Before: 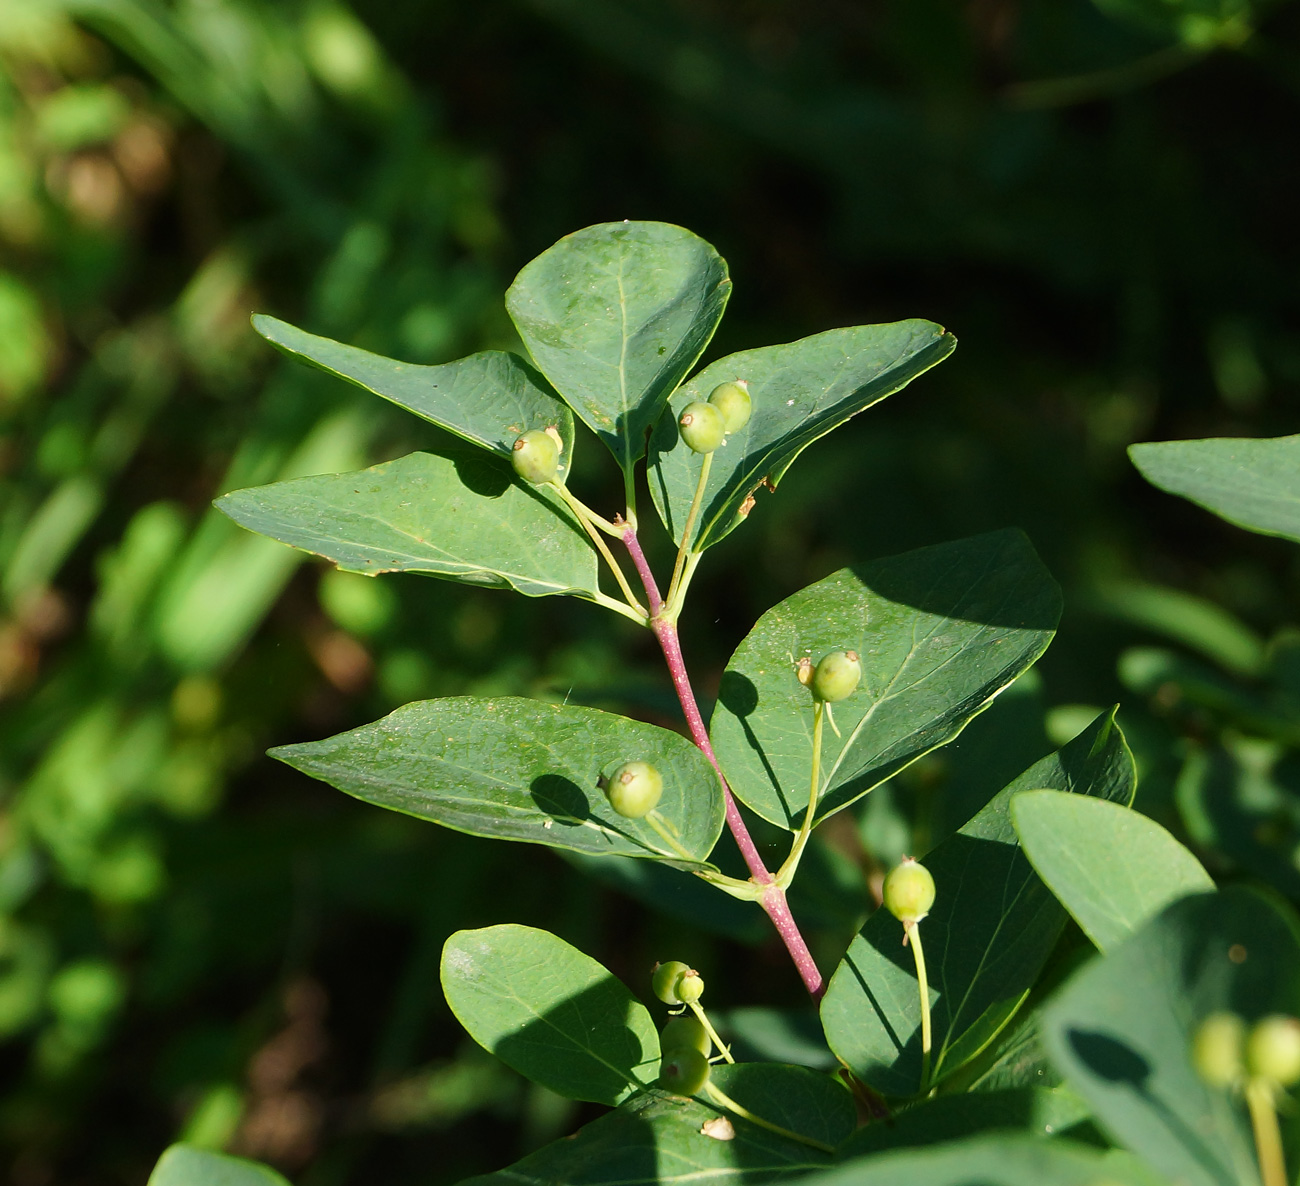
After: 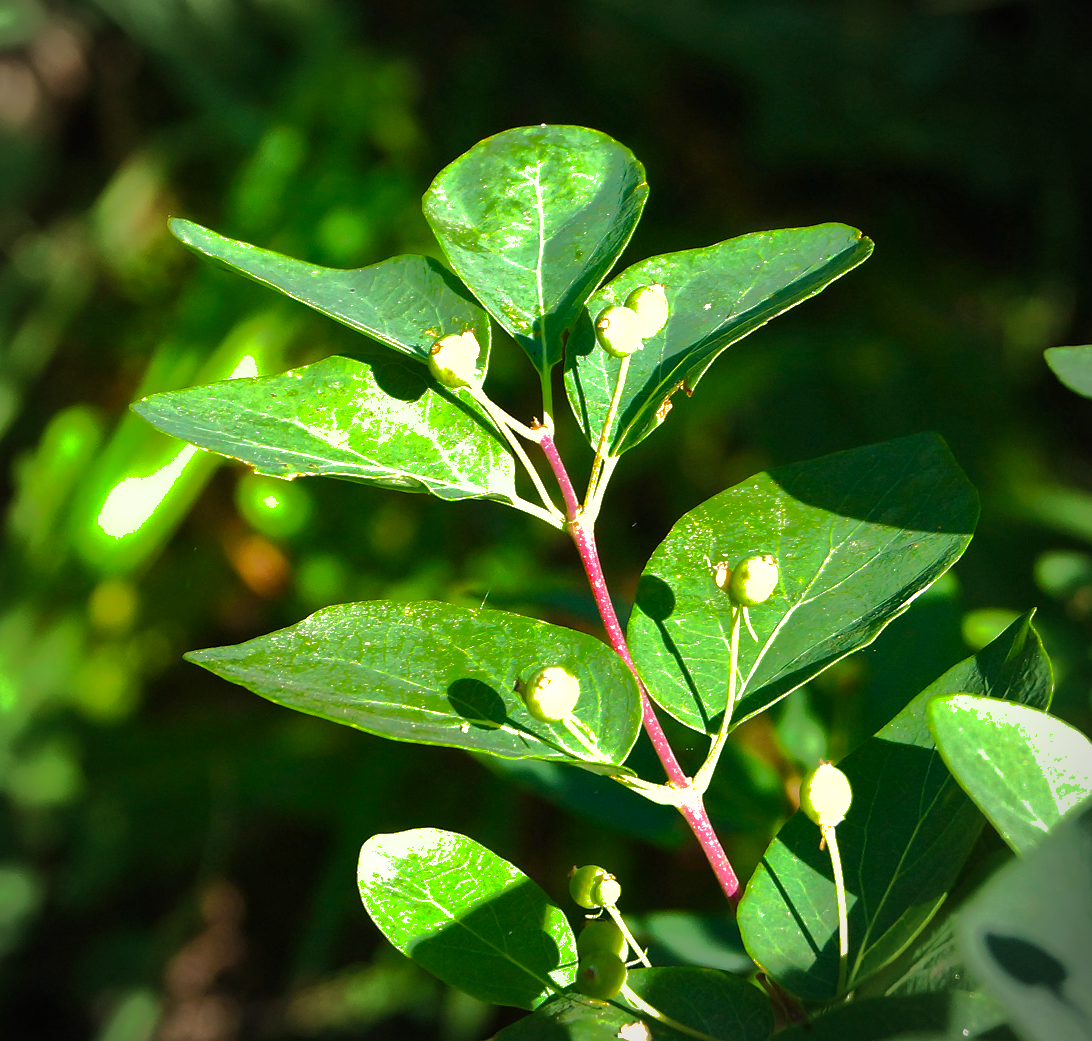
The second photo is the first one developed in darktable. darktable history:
color balance rgb: perceptual saturation grading › global saturation 20%, perceptual saturation grading › highlights -25.218%, perceptual saturation grading › shadows 24.371%, perceptual brilliance grading › global brilliance 29.198%, global vibrance 12.875%
shadows and highlights: shadows 25.65, highlights -71.05
vignetting: automatic ratio true
crop: left 6.403%, top 8.13%, right 9.535%, bottom 4.034%
